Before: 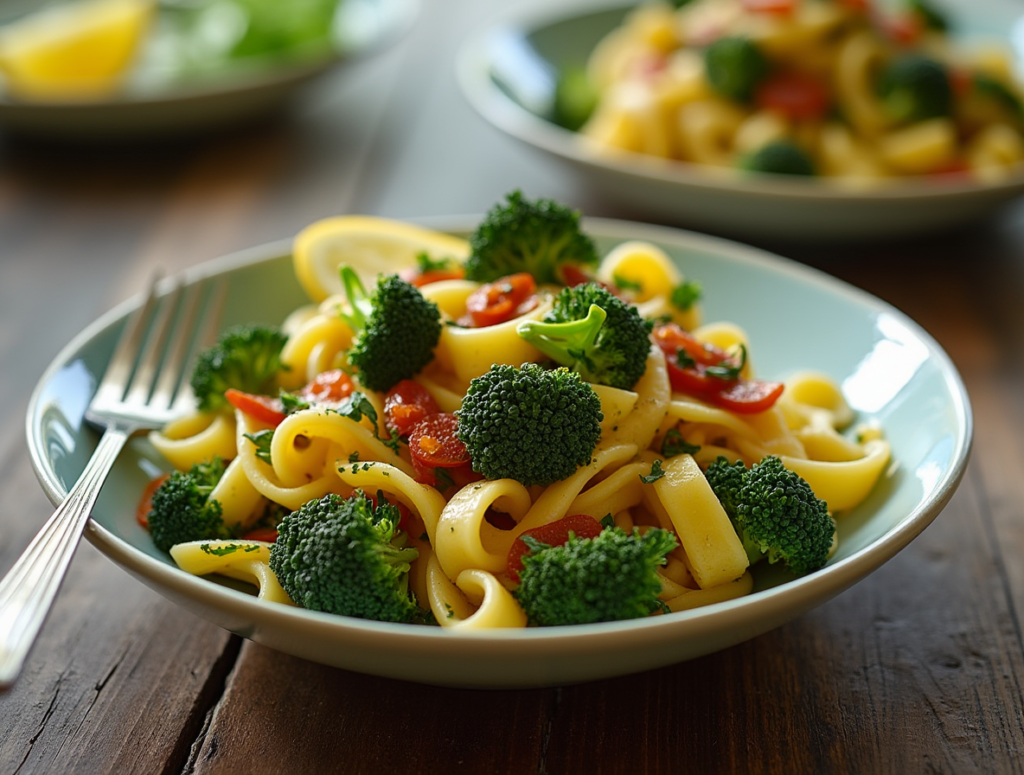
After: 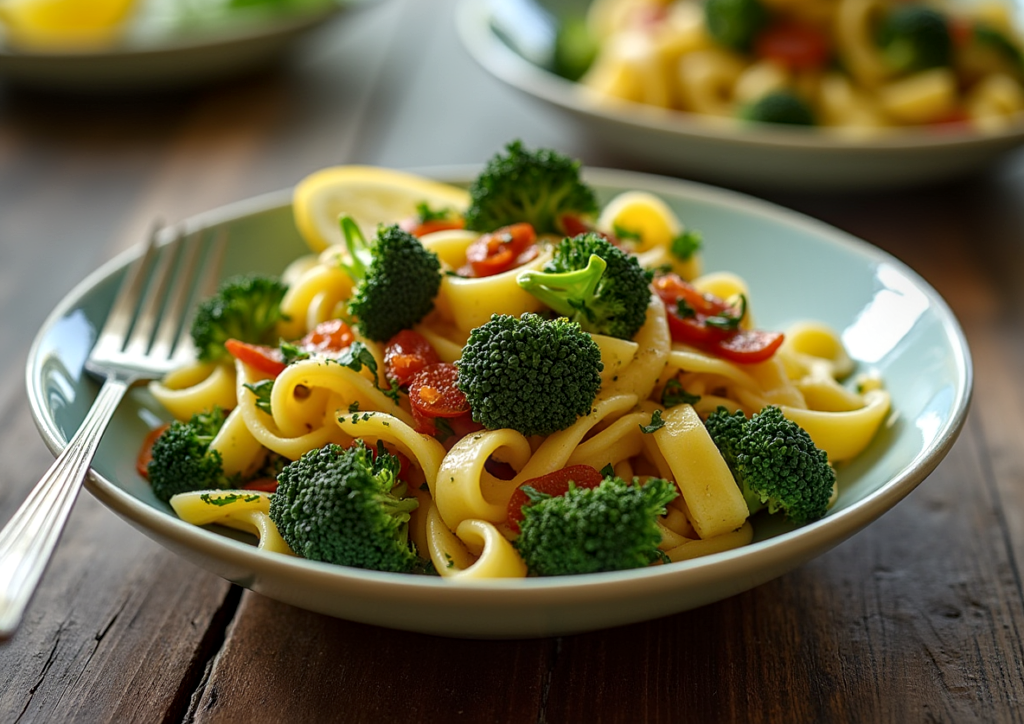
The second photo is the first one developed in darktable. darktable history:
crop and rotate: top 6.563%
local contrast: on, module defaults
